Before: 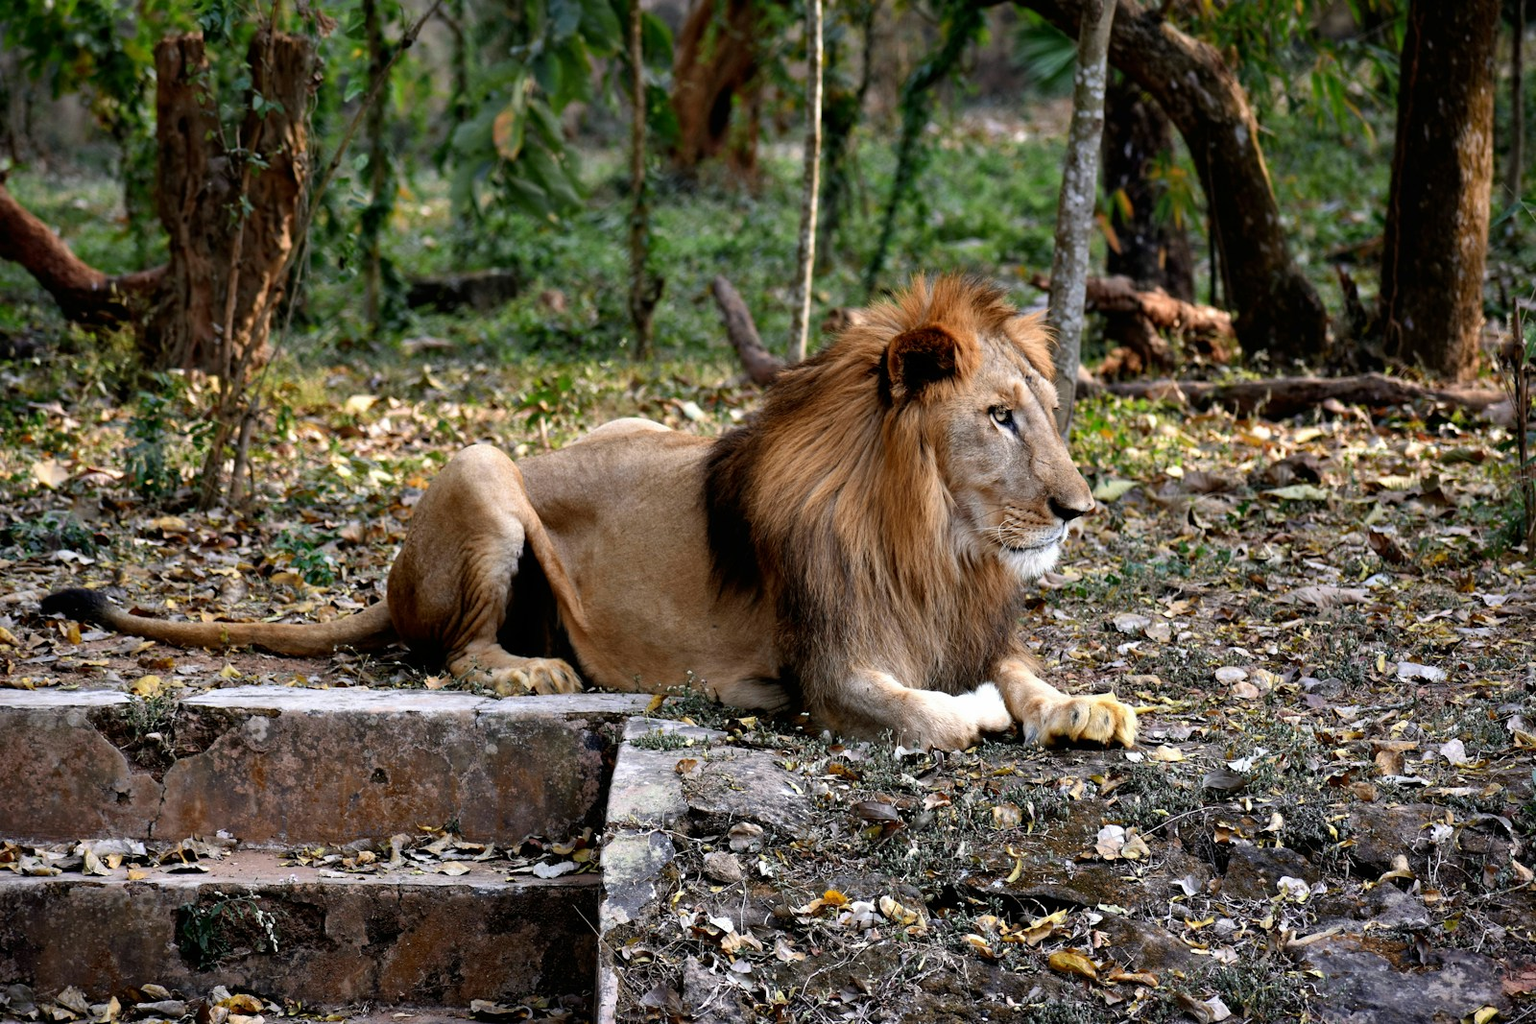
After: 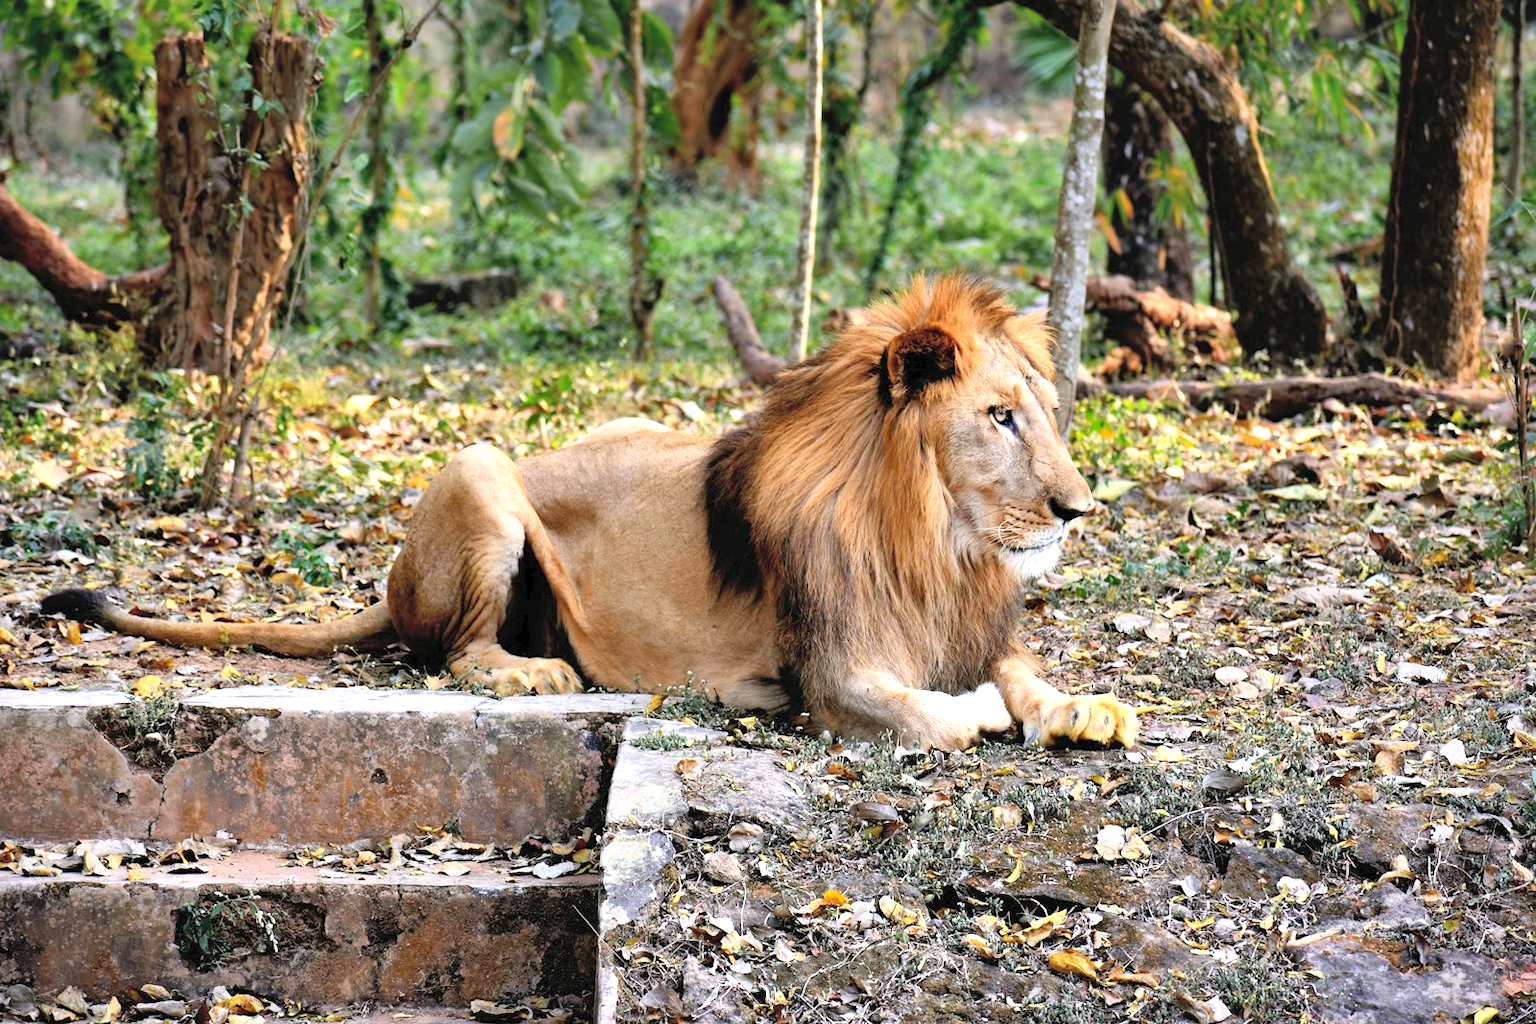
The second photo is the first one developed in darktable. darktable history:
tone equalizer: on, module defaults
exposure: exposure 0.61 EV, compensate highlight preservation false
contrast brightness saturation: contrast 0.101, brightness 0.311, saturation 0.136
shadows and highlights: soften with gaussian
